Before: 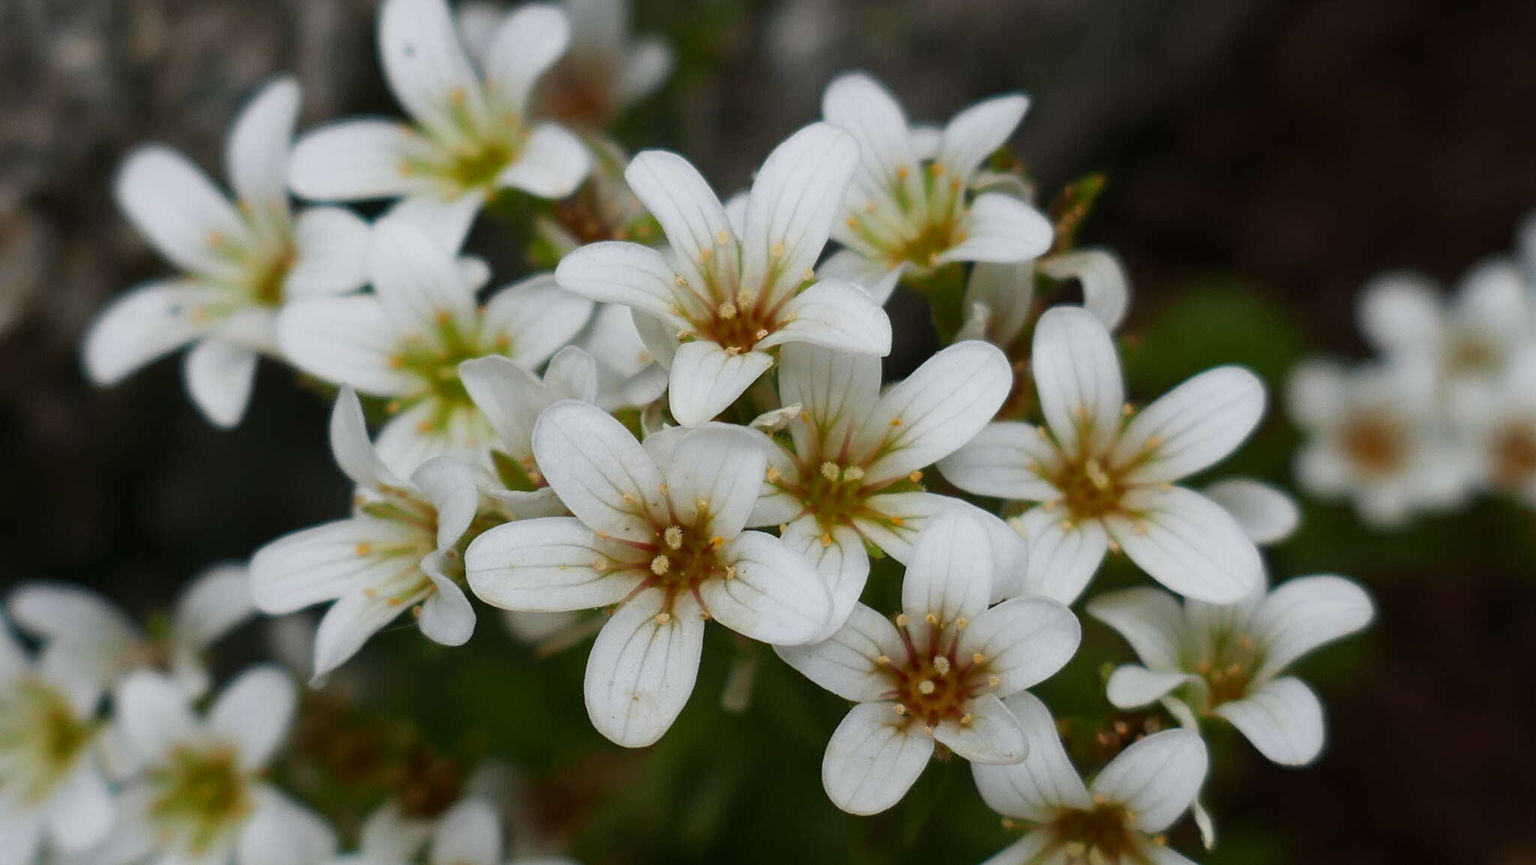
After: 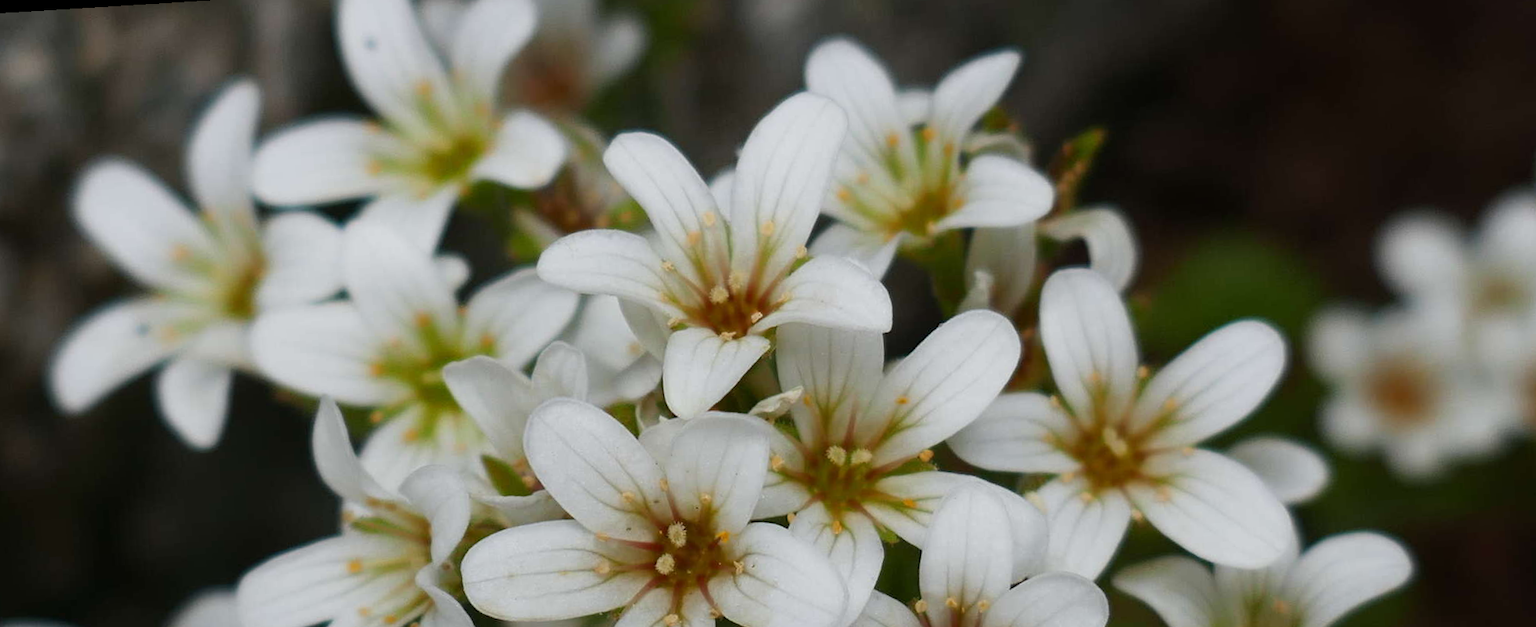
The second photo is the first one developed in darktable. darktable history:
rotate and perspective: rotation -3.52°, crop left 0.036, crop right 0.964, crop top 0.081, crop bottom 0.919
crop: bottom 24.967%
